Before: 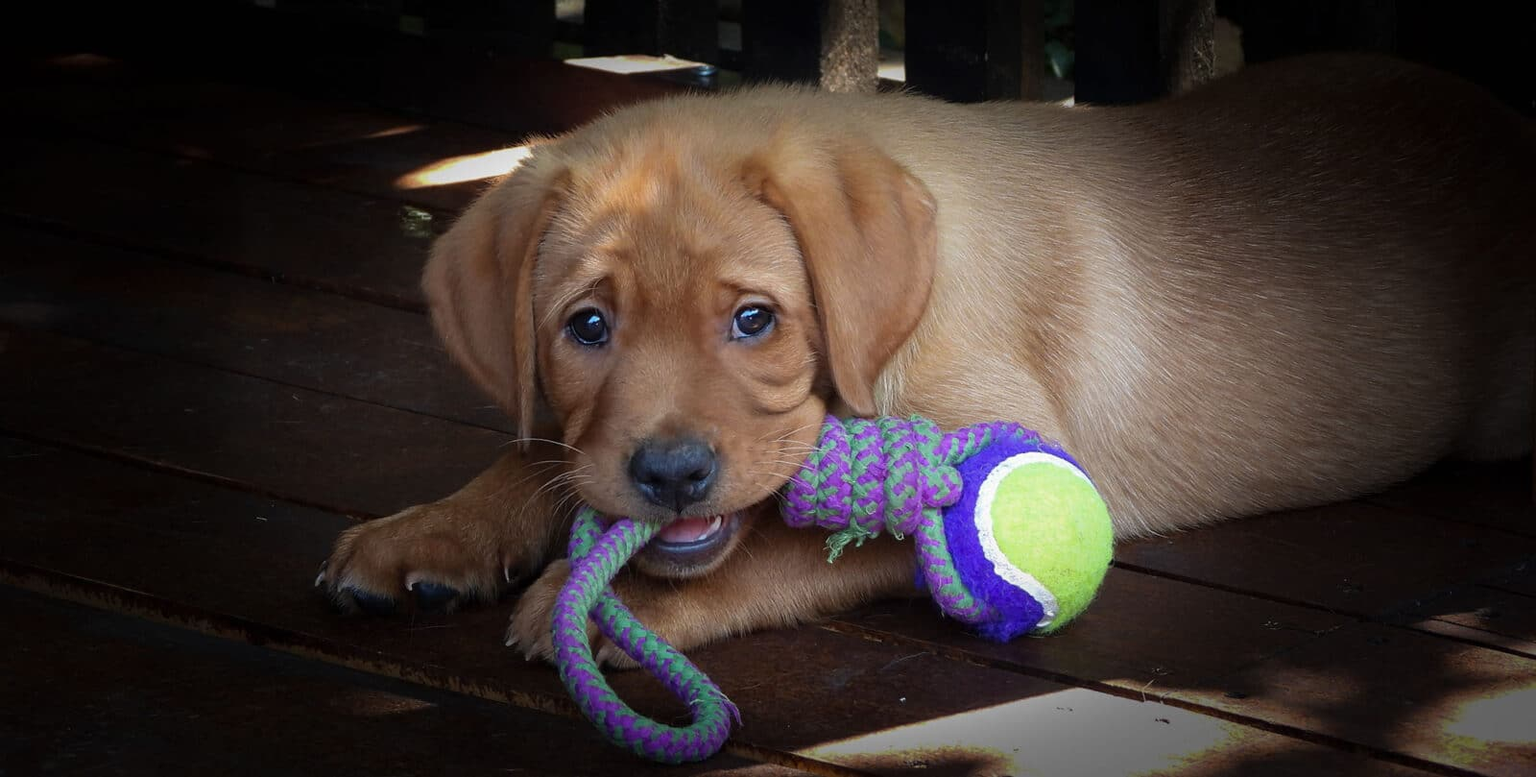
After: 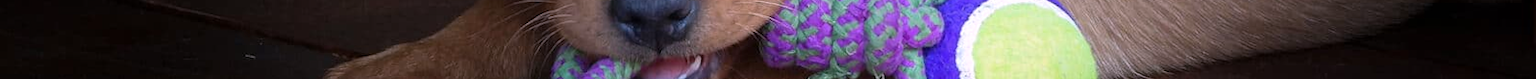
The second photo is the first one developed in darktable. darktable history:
crop and rotate: top 59.084%, bottom 30.916%
rotate and perspective: lens shift (horizontal) -0.055, automatic cropping off
white balance: red 1.05, blue 1.072
